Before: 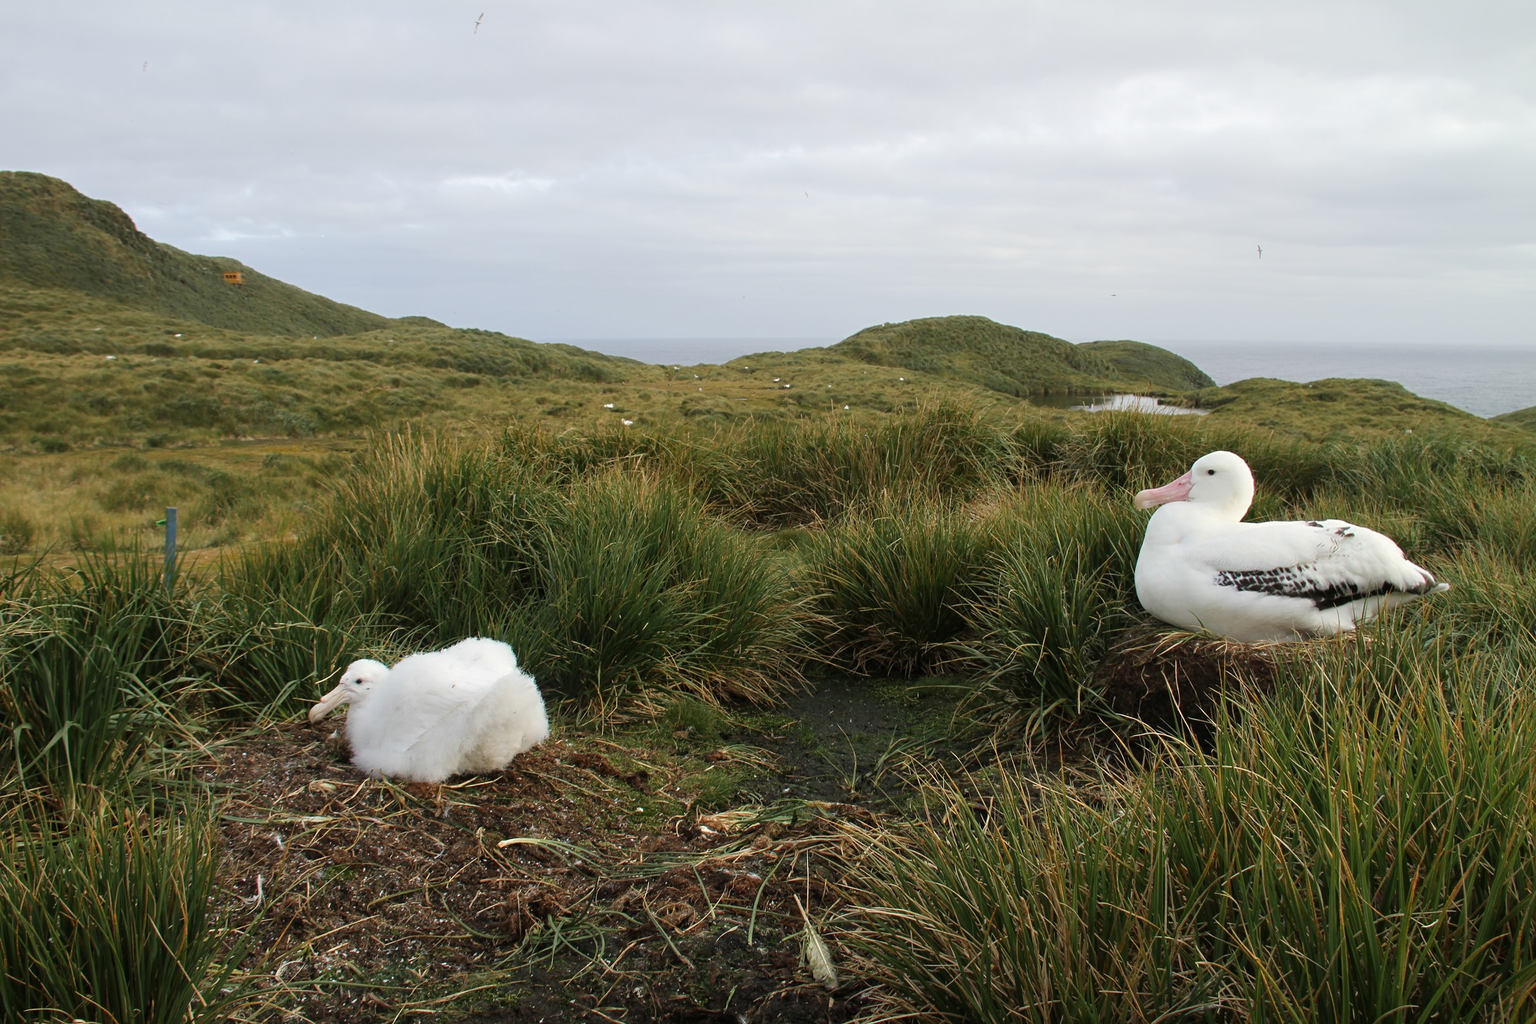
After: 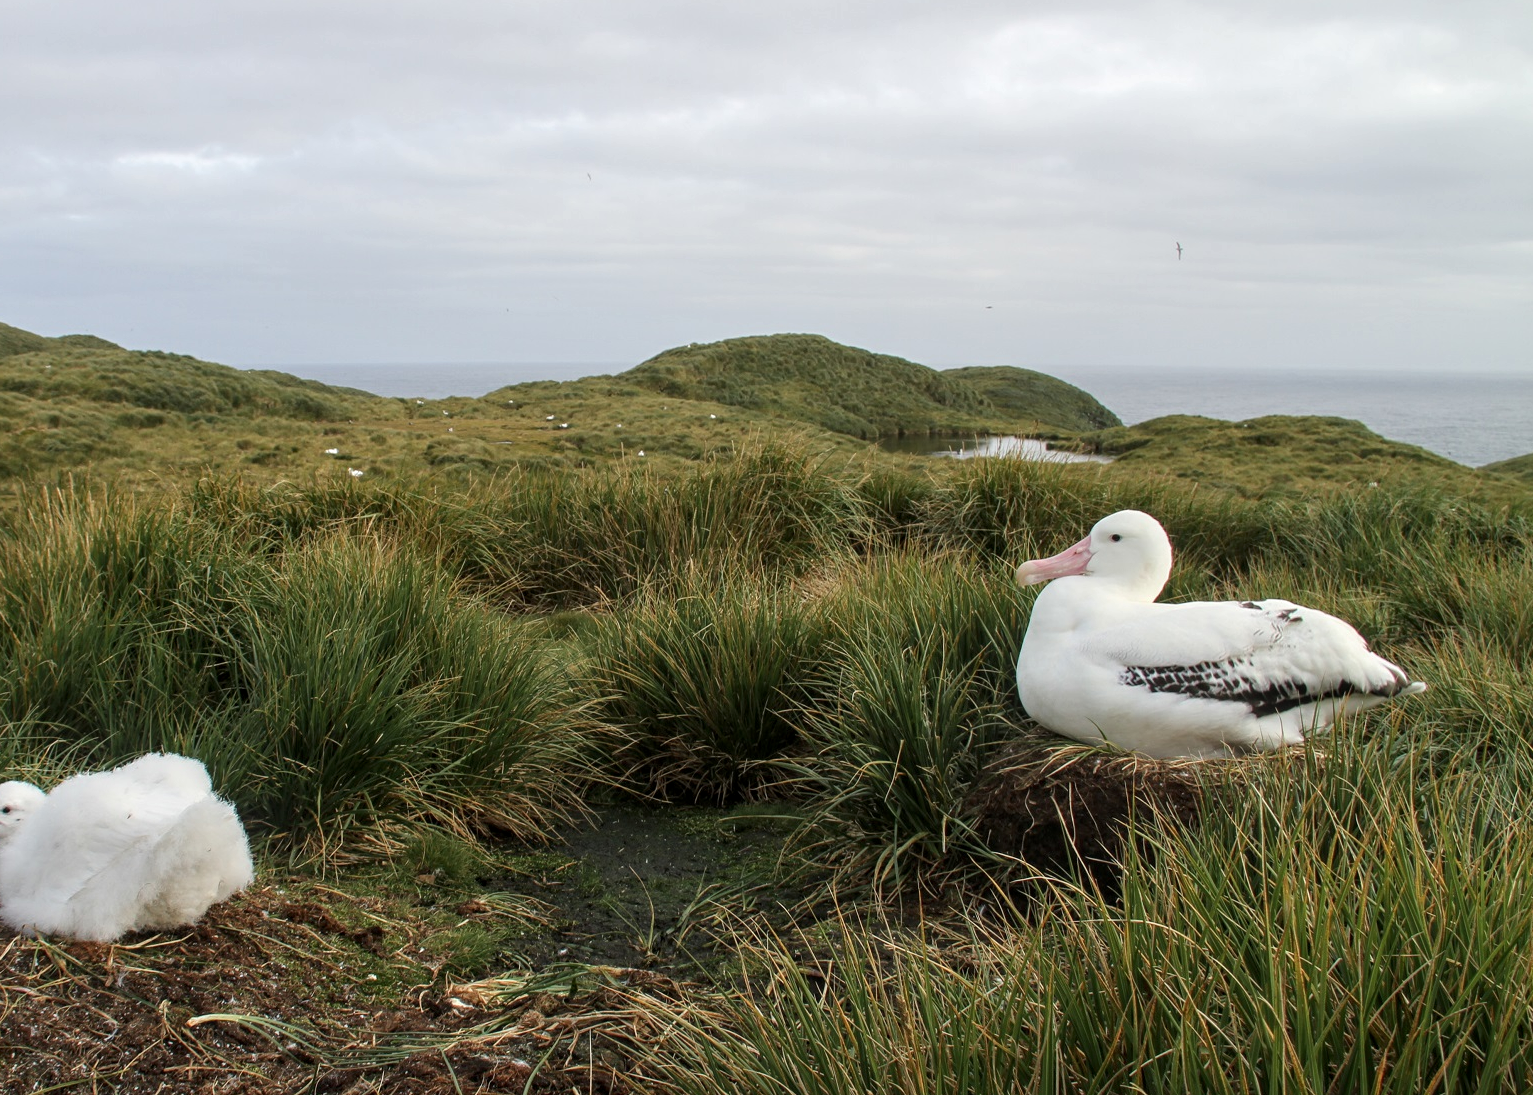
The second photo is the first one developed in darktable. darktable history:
white balance: emerald 1
crop: left 23.095%, top 5.827%, bottom 11.854%
local contrast: on, module defaults
